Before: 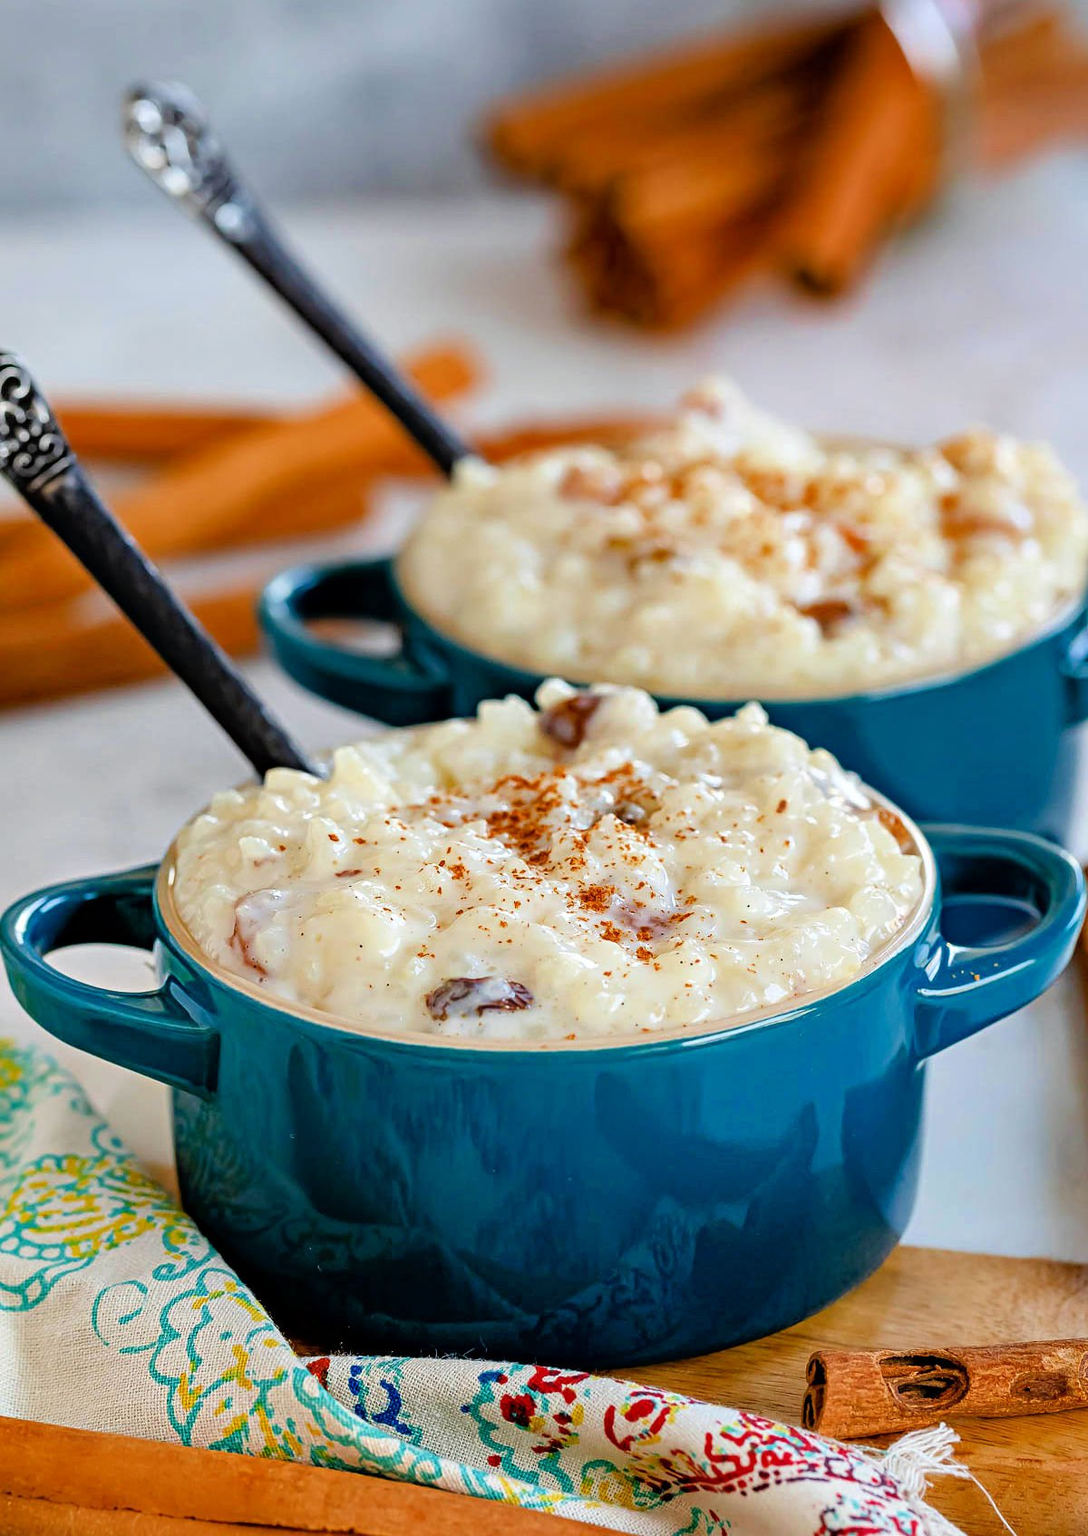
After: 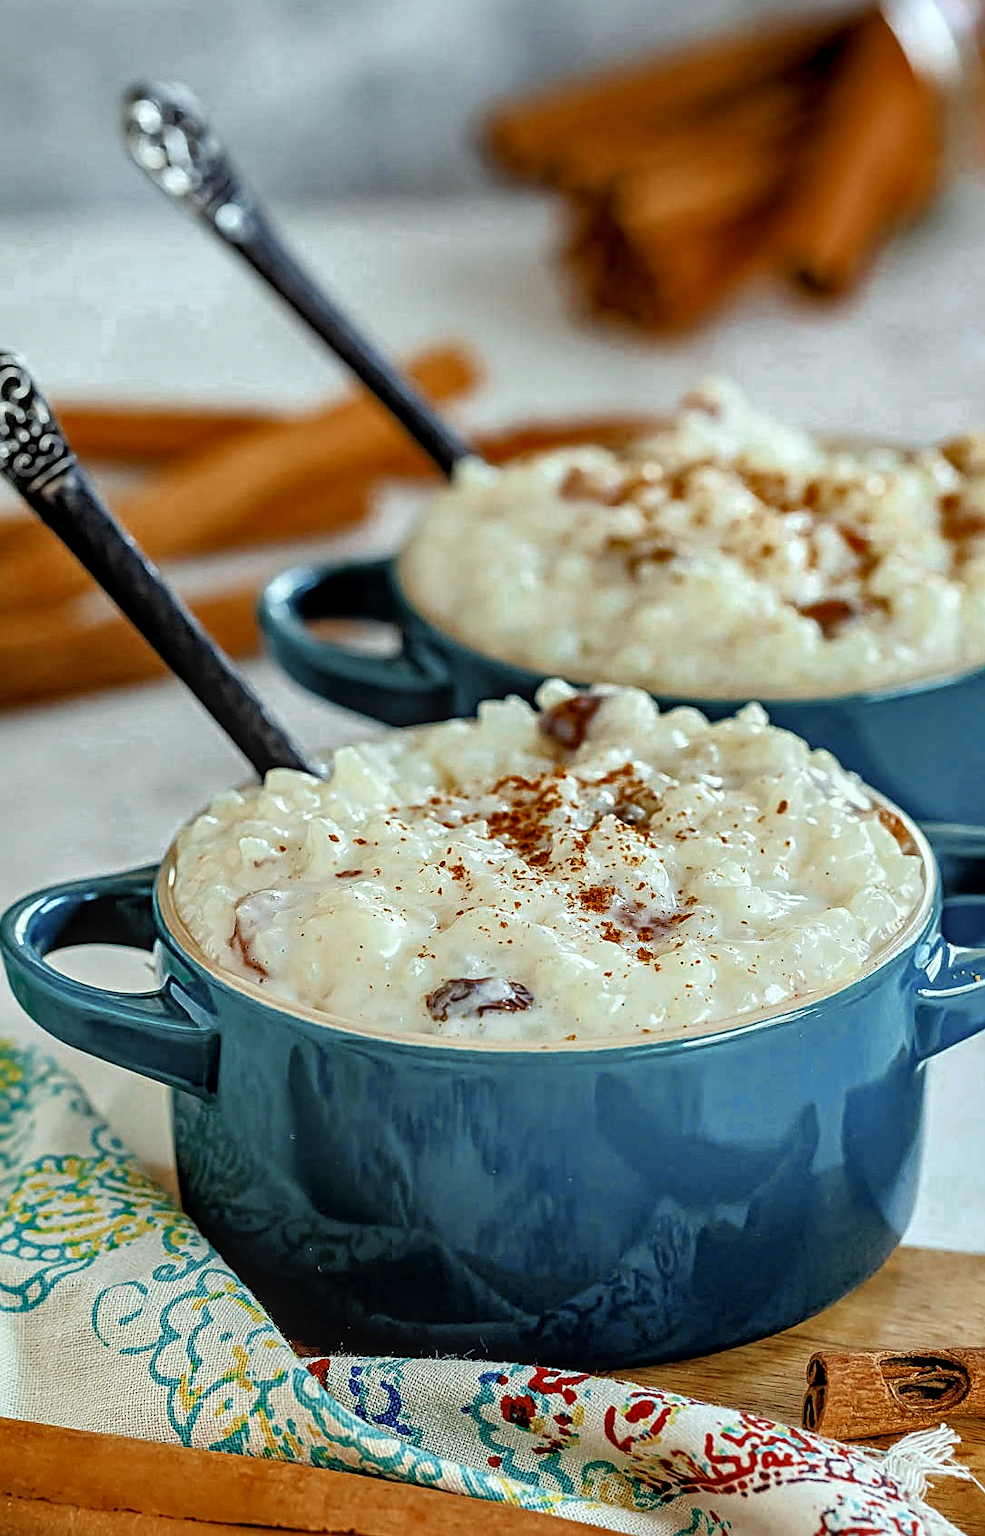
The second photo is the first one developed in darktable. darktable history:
crop: right 9.493%, bottom 0.017%
sharpen: amount 0.499
tone equalizer: on, module defaults
shadows and highlights: radius 170.83, shadows 27.84, white point adjustment 2.95, highlights -67.92, highlights color adjustment 78.09%, soften with gaussian
local contrast: on, module defaults
color correction: highlights a* -8.38, highlights b* 3.22
color zones: curves: ch0 [(0, 0.5) (0.125, 0.4) (0.25, 0.5) (0.375, 0.4) (0.5, 0.4) (0.625, 0.6) (0.75, 0.6) (0.875, 0.5)]; ch1 [(0, 0.35) (0.125, 0.45) (0.25, 0.35) (0.375, 0.35) (0.5, 0.35) (0.625, 0.35) (0.75, 0.45) (0.875, 0.35)]; ch2 [(0, 0.6) (0.125, 0.5) (0.25, 0.5) (0.375, 0.6) (0.5, 0.6) (0.625, 0.5) (0.75, 0.5) (0.875, 0.5)]
